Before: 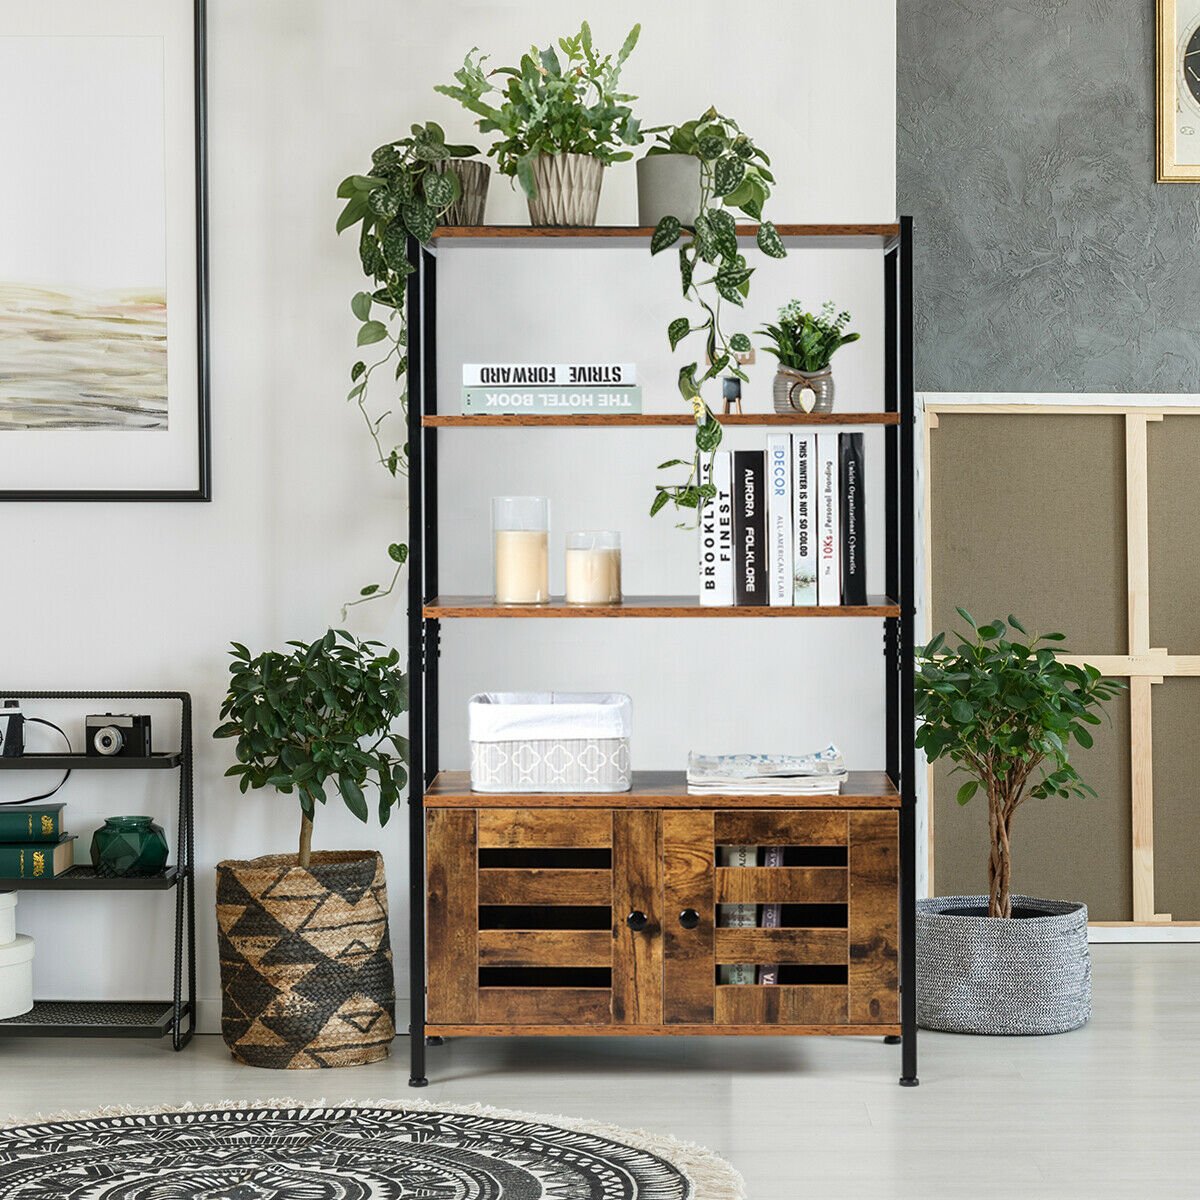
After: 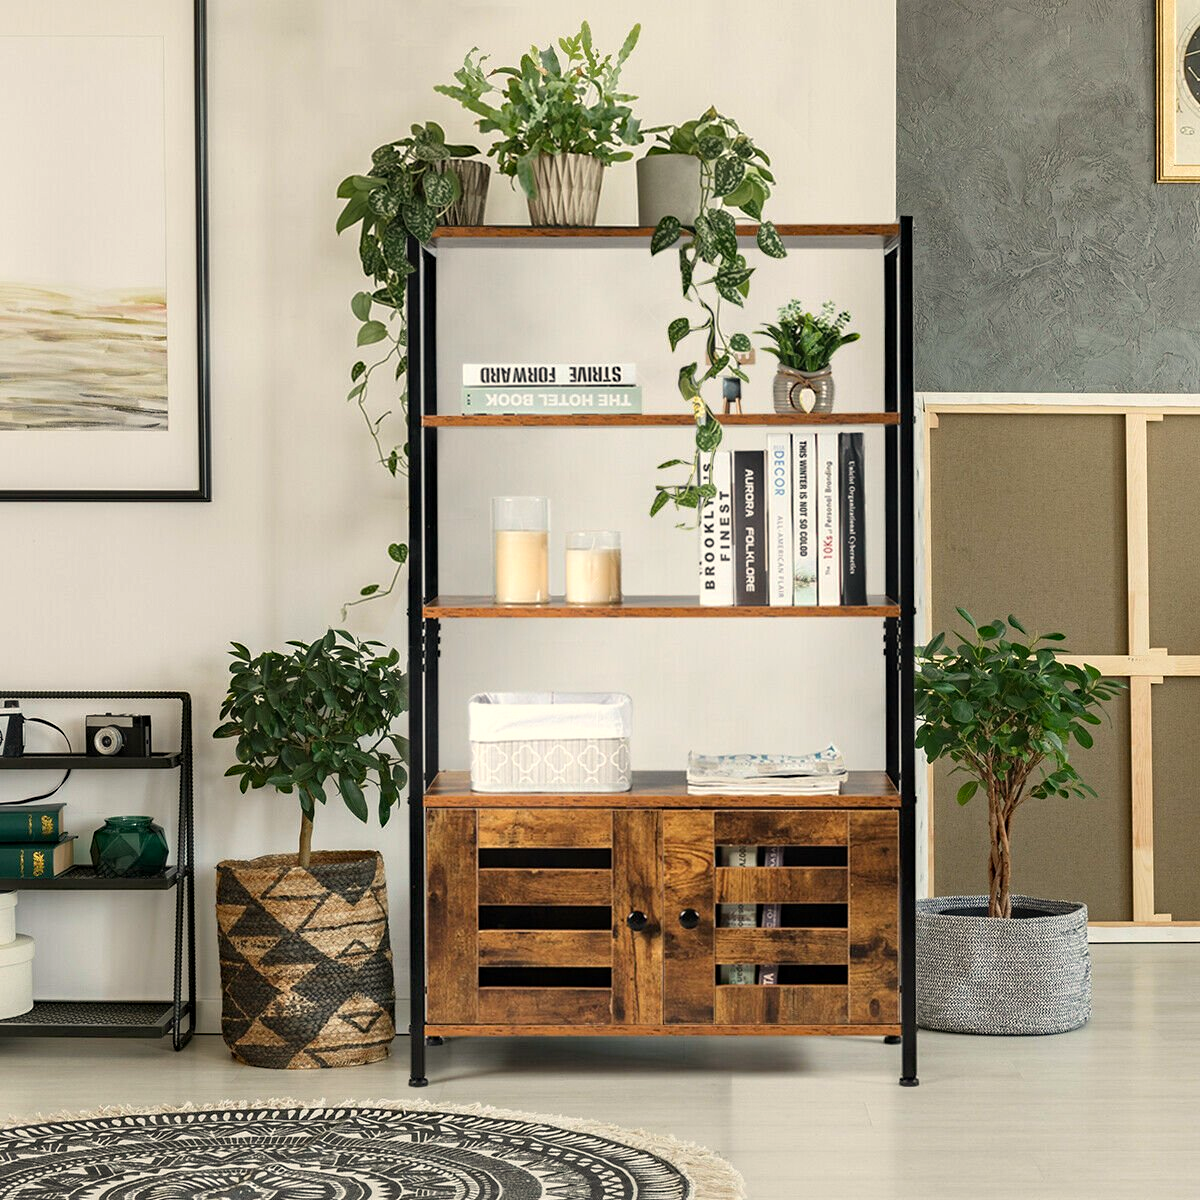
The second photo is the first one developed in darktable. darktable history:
bloom: size 9%, threshold 100%, strength 7%
white balance: red 1.045, blue 0.932
haze removal: compatibility mode true, adaptive false
